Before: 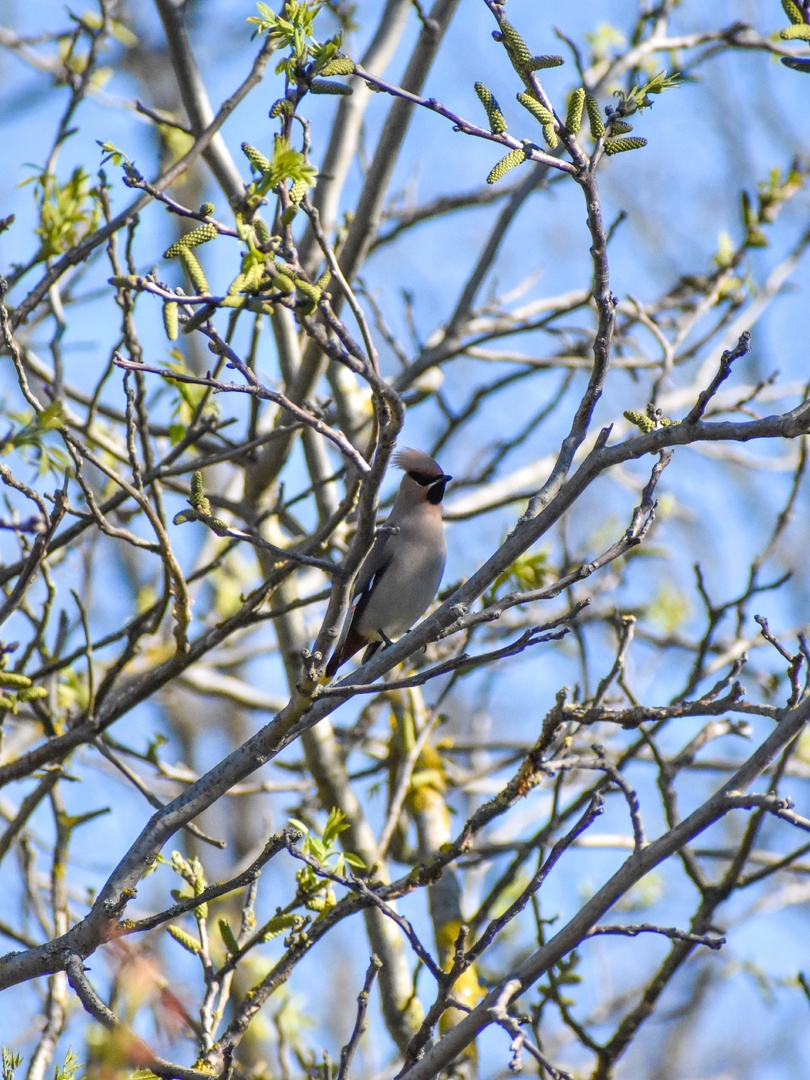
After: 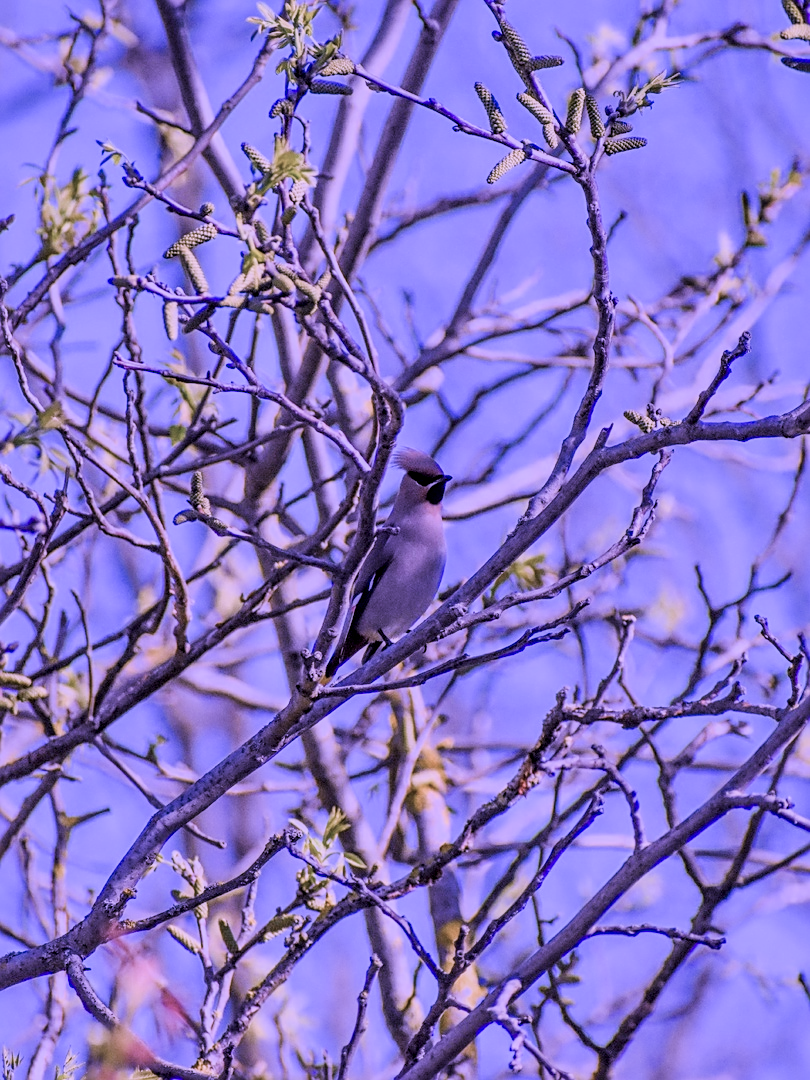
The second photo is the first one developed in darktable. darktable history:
color calibration: illuminant custom, x 0.379, y 0.481, temperature 4443.07 K
local contrast: on, module defaults
sharpen: on, module defaults
filmic rgb: black relative exposure -7.65 EV, white relative exposure 4.56 EV, hardness 3.61, contrast 1.05
